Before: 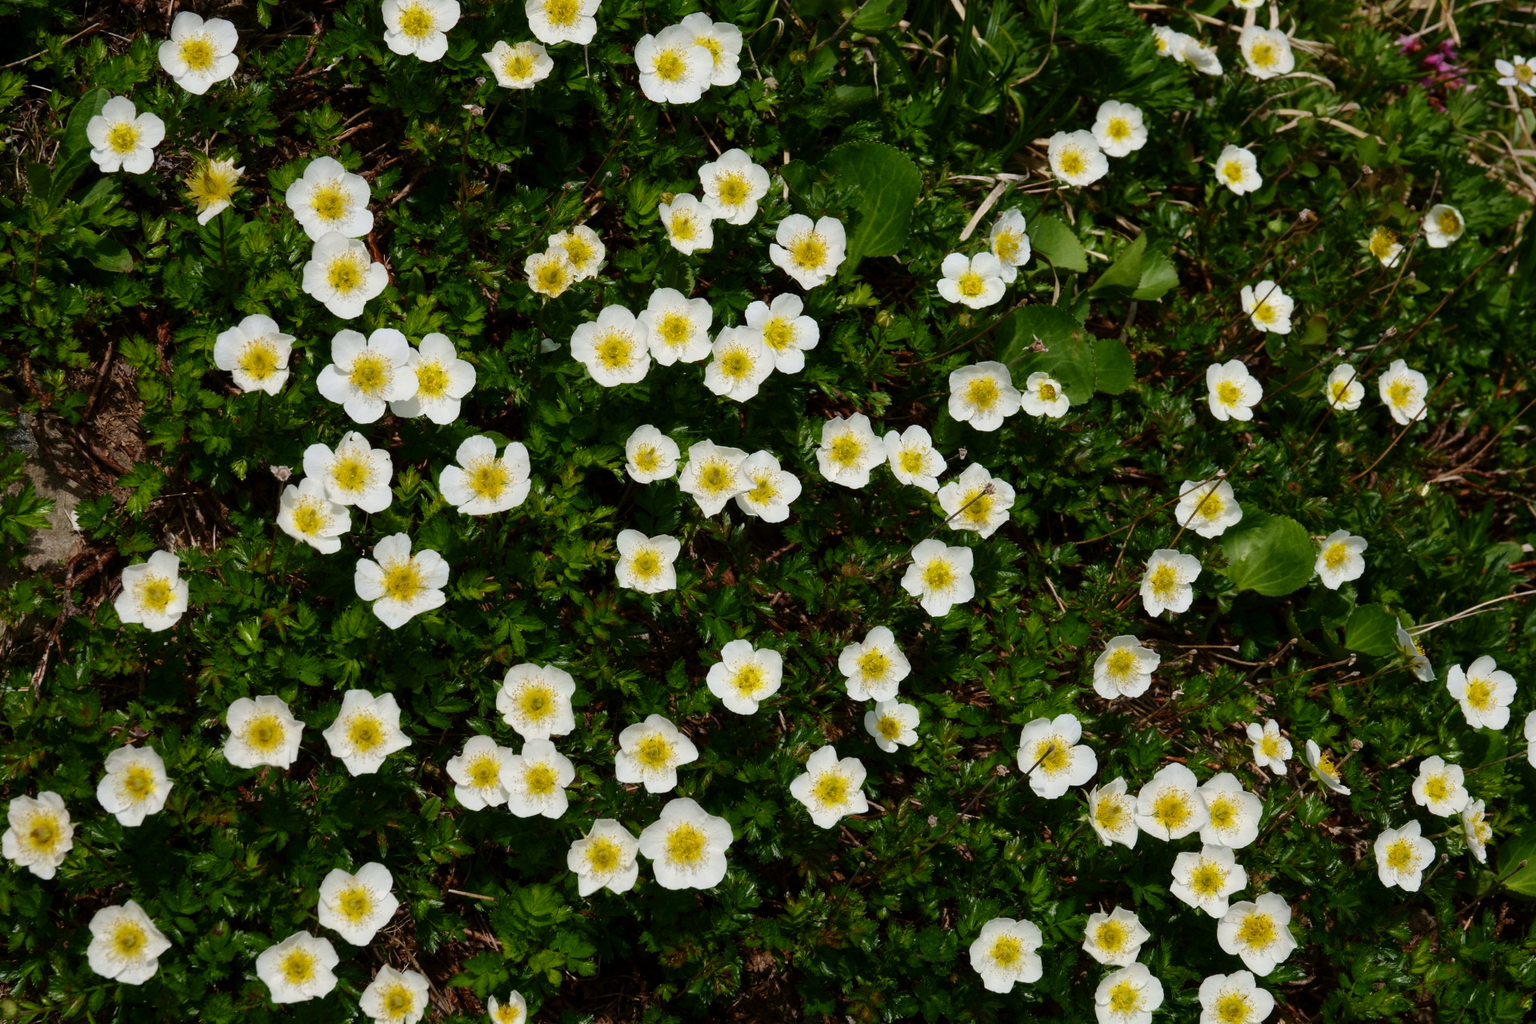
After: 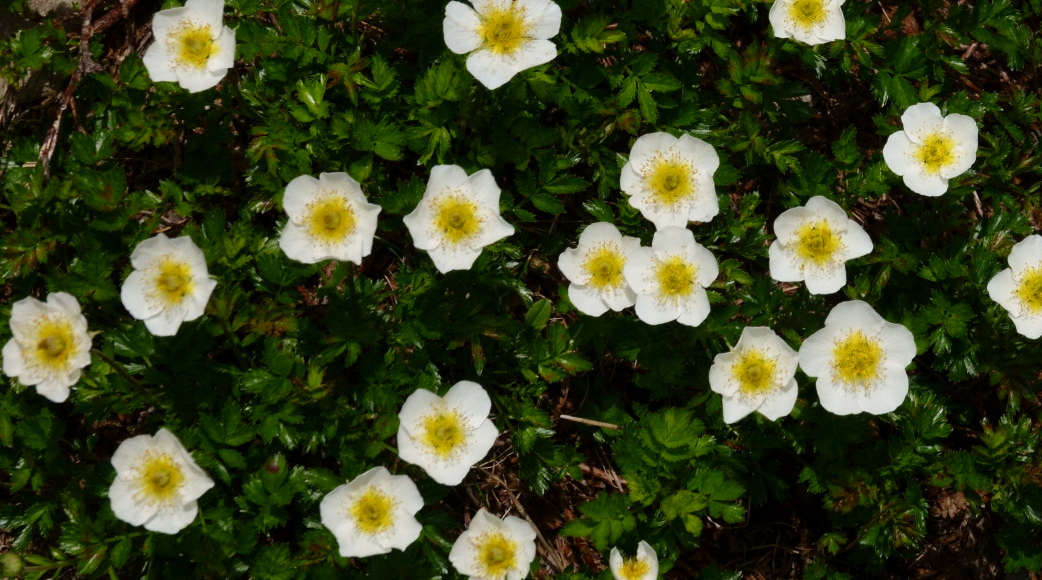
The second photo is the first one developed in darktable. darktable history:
crop and rotate: top 54.474%, right 45.679%, bottom 0.154%
